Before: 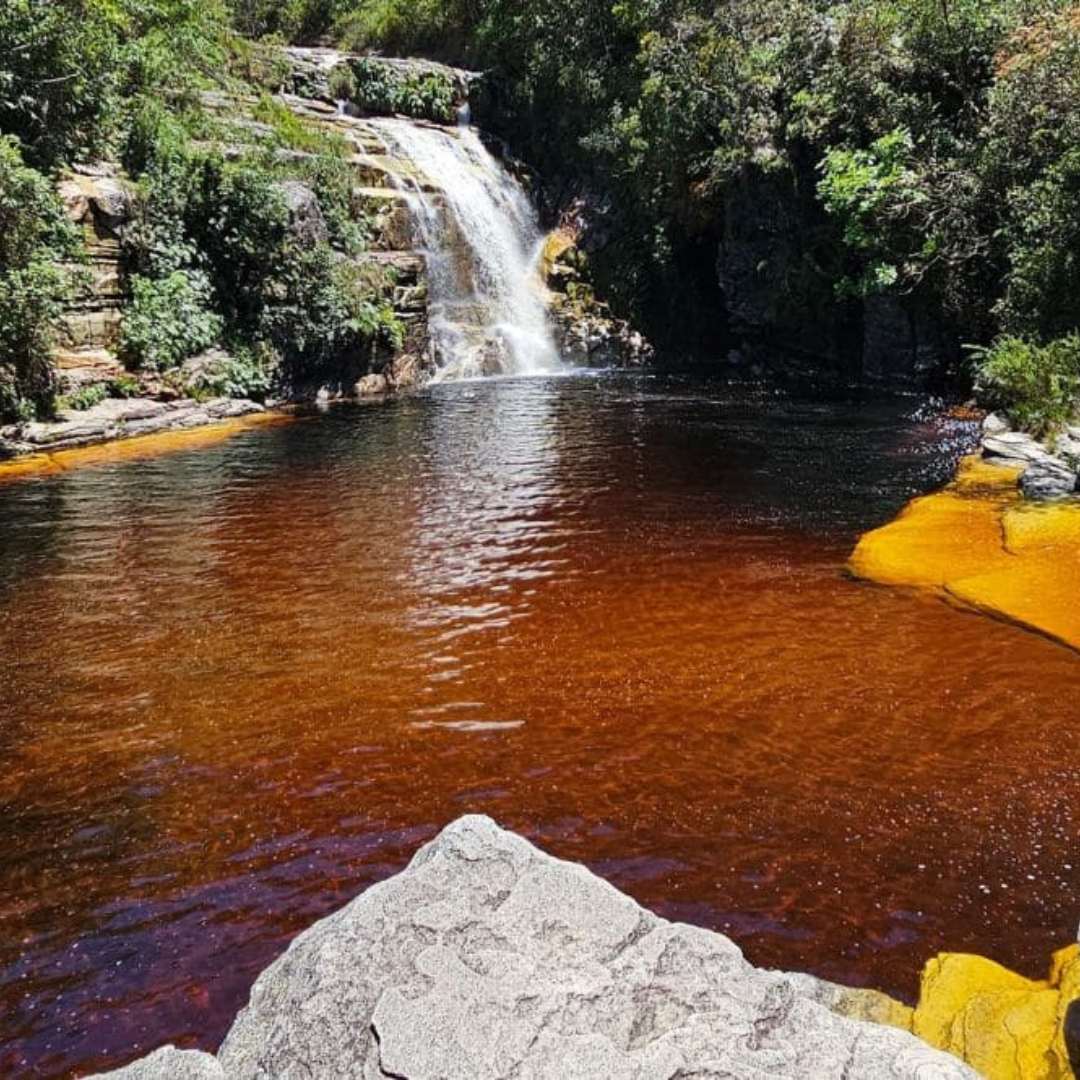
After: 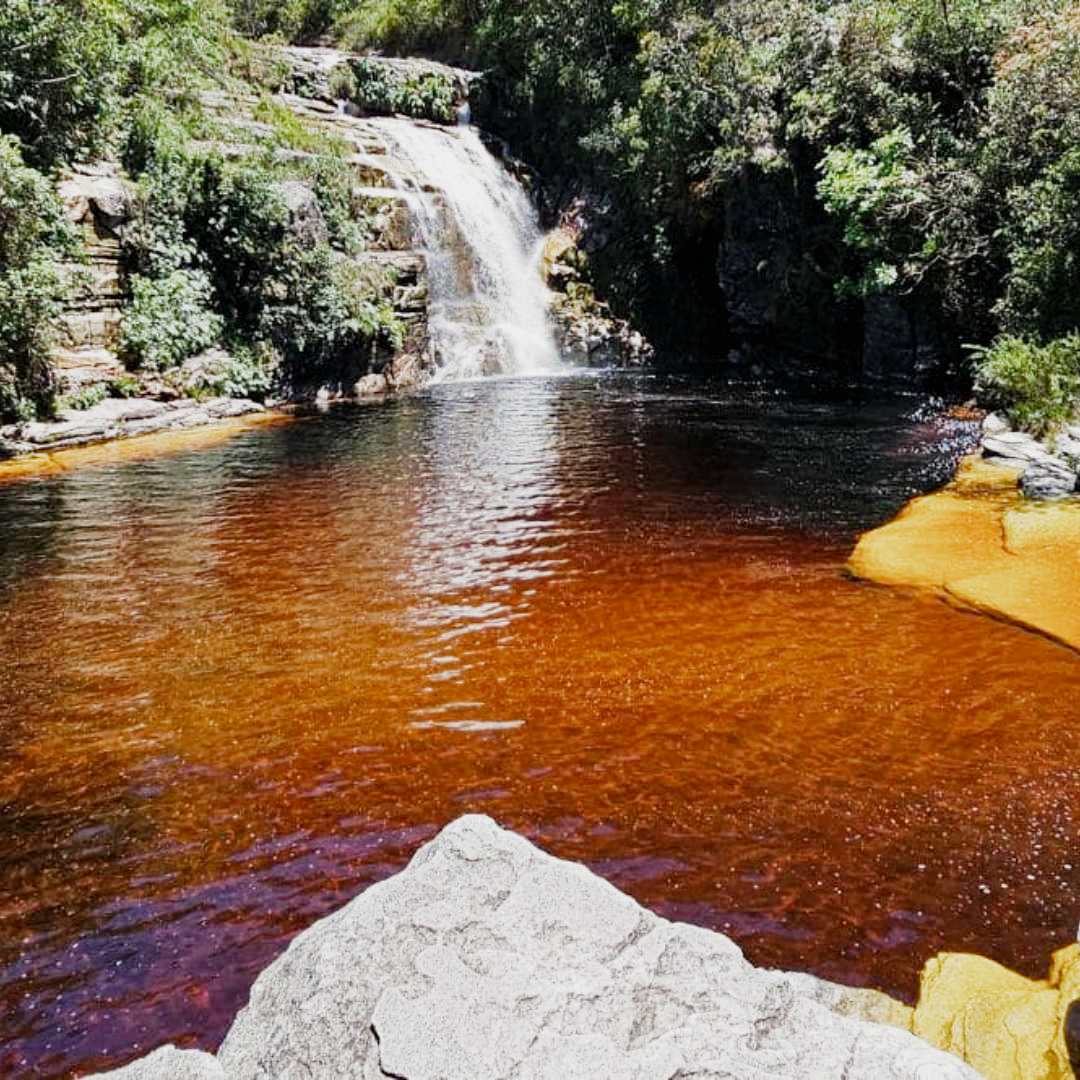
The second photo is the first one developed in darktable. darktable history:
filmic rgb: black relative exposure -8.02 EV, white relative exposure 3.81 EV, hardness 4.34, add noise in highlights 0.002, preserve chrominance no, color science v3 (2019), use custom middle-gray values true, contrast in highlights soft
exposure: exposure 0.772 EV, compensate highlight preservation false
